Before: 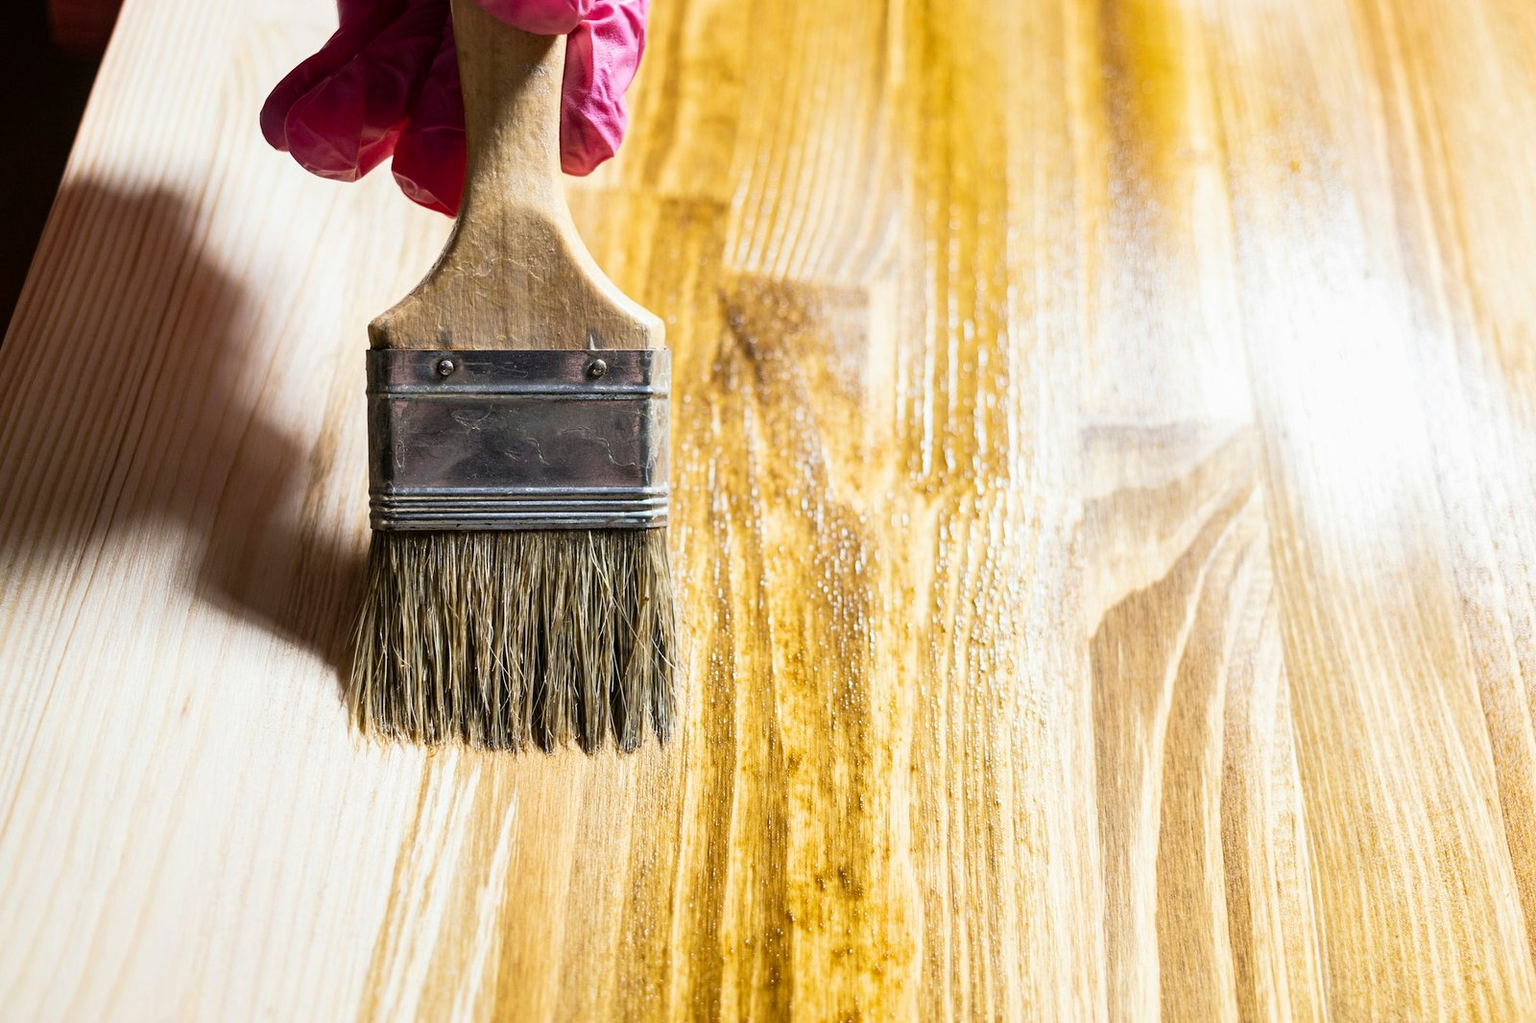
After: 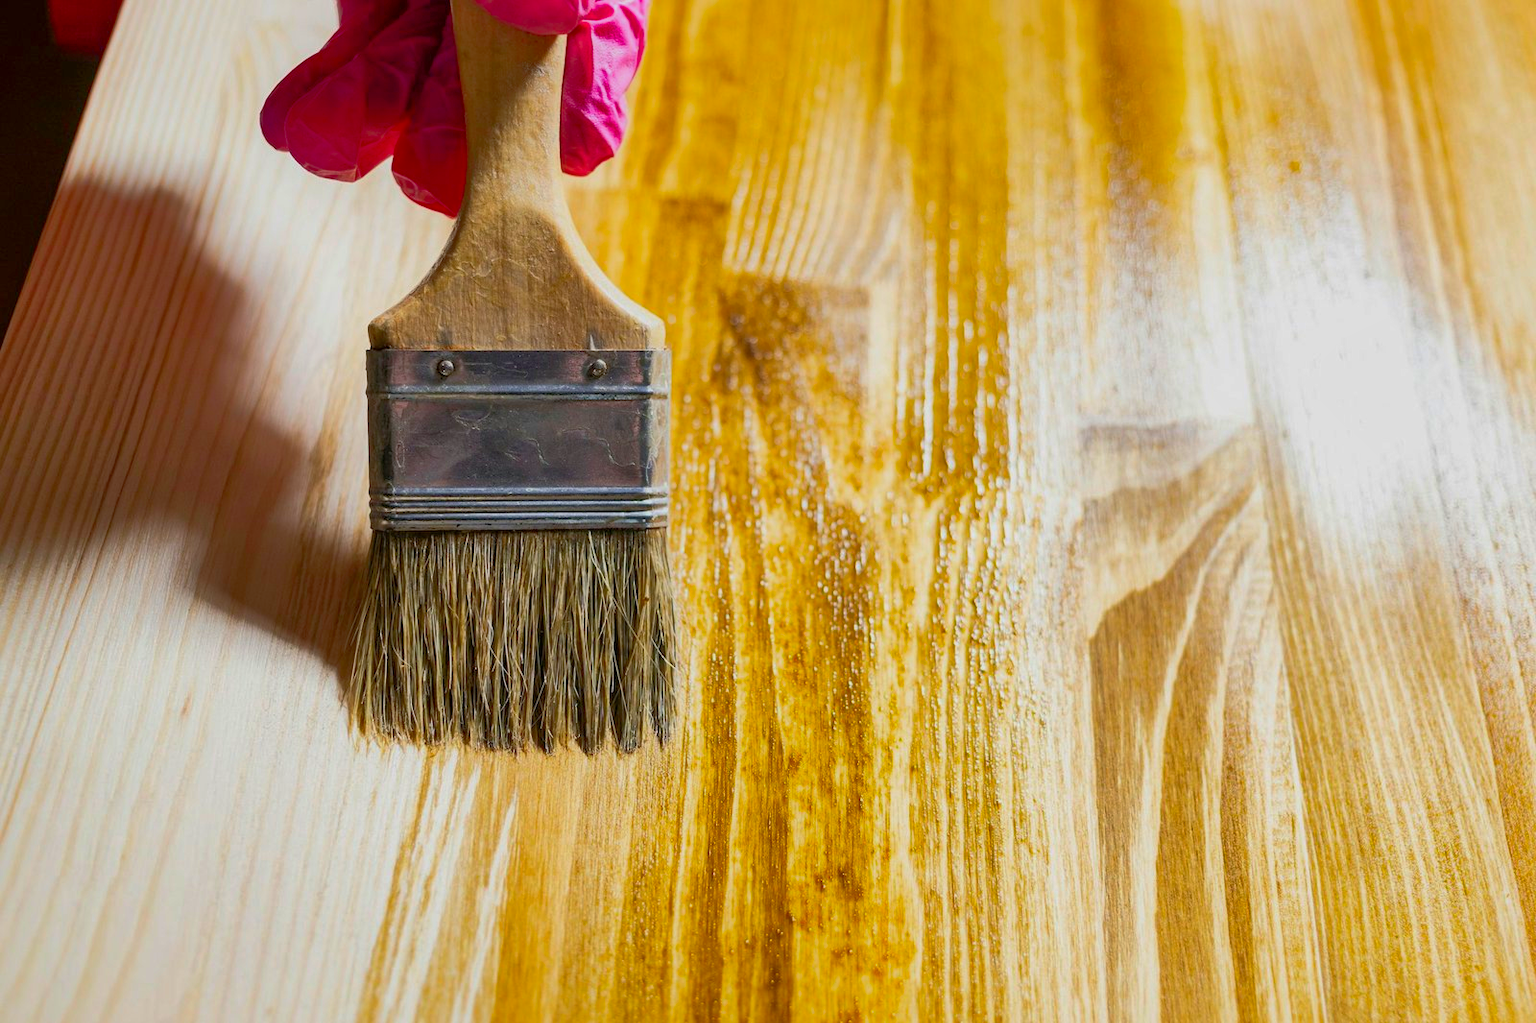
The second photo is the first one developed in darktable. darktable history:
contrast brightness saturation: saturation 0.514
shadows and highlights: on, module defaults
tone equalizer: -8 EV 0.285 EV, -7 EV 0.424 EV, -6 EV 0.456 EV, -5 EV 0.269 EV, -3 EV -0.283 EV, -2 EV -0.435 EV, -1 EV -0.412 EV, +0 EV -0.226 EV, mask exposure compensation -0.515 EV
